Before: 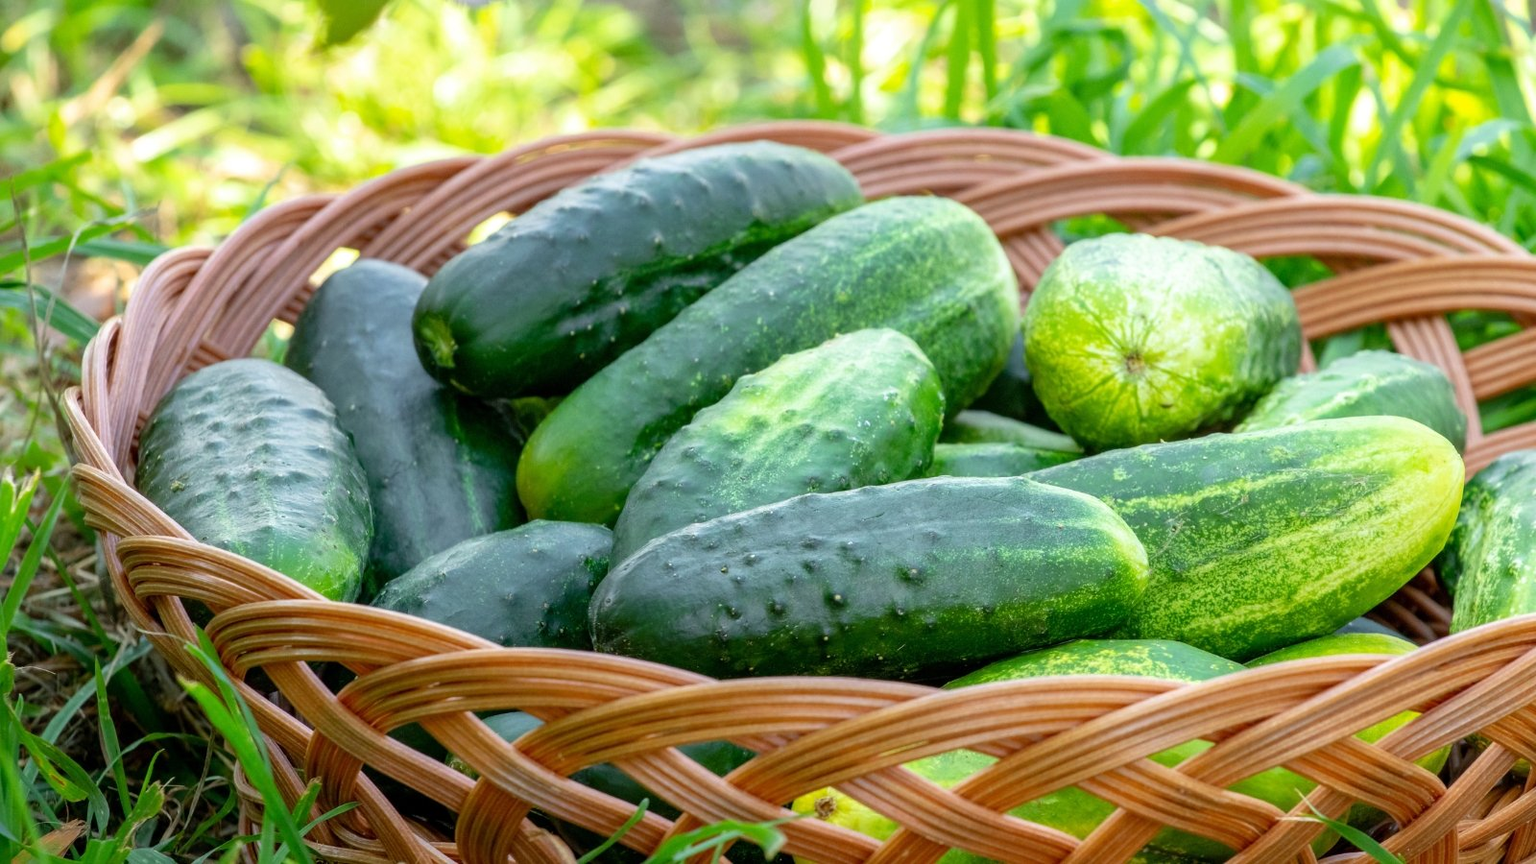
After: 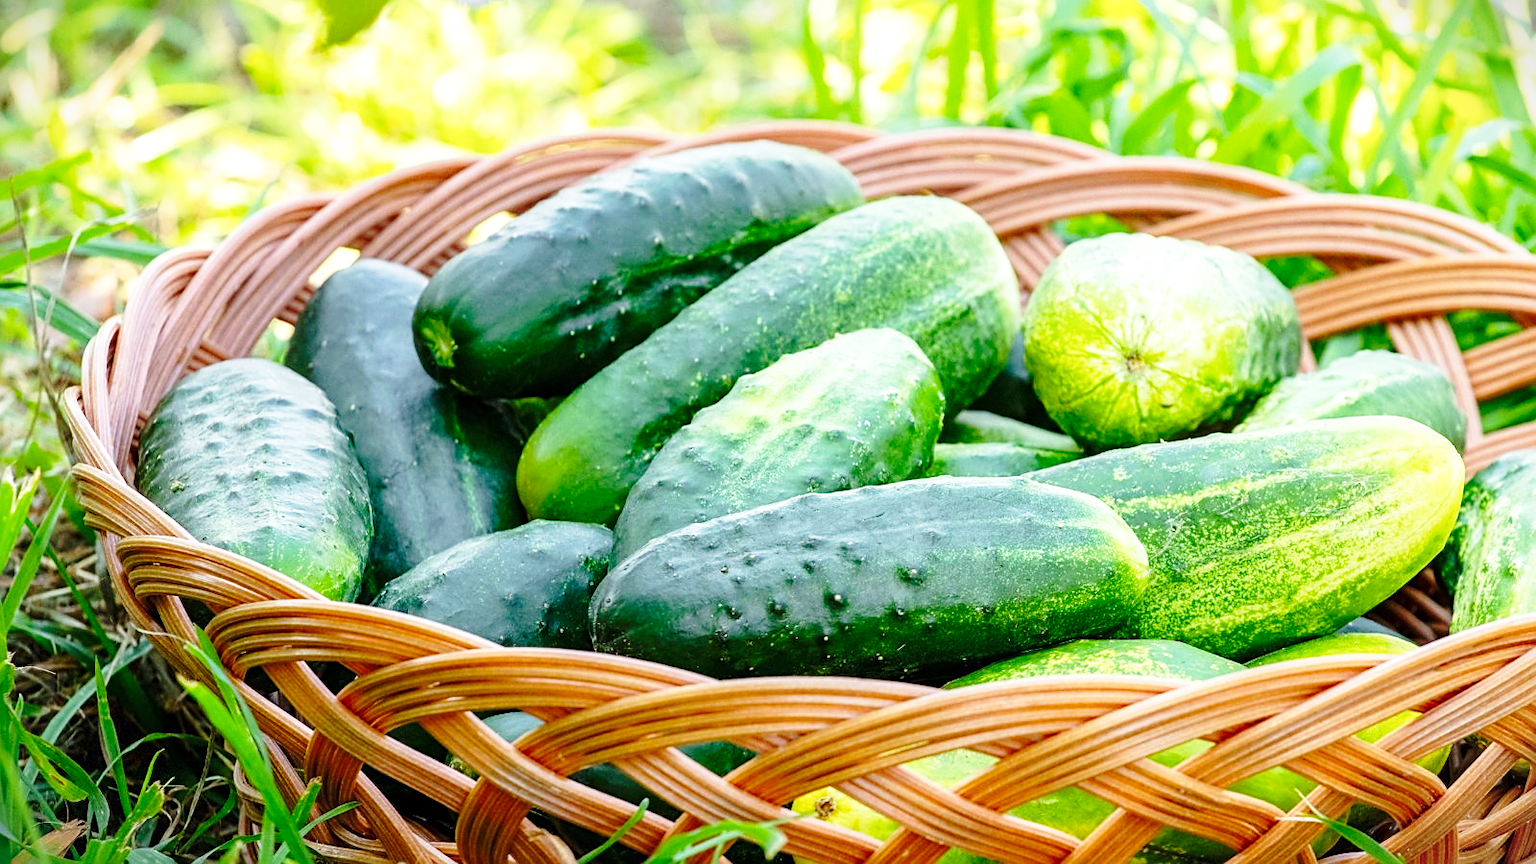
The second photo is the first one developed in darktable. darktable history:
base curve: curves: ch0 [(0, 0) (0.036, 0.037) (0.121, 0.228) (0.46, 0.76) (0.859, 0.983) (1, 1)], preserve colors none
vignetting: fall-off start 100%, brightness -0.406, saturation -0.3, width/height ratio 1.324, dithering 8-bit output, unbound false
sharpen: on, module defaults
